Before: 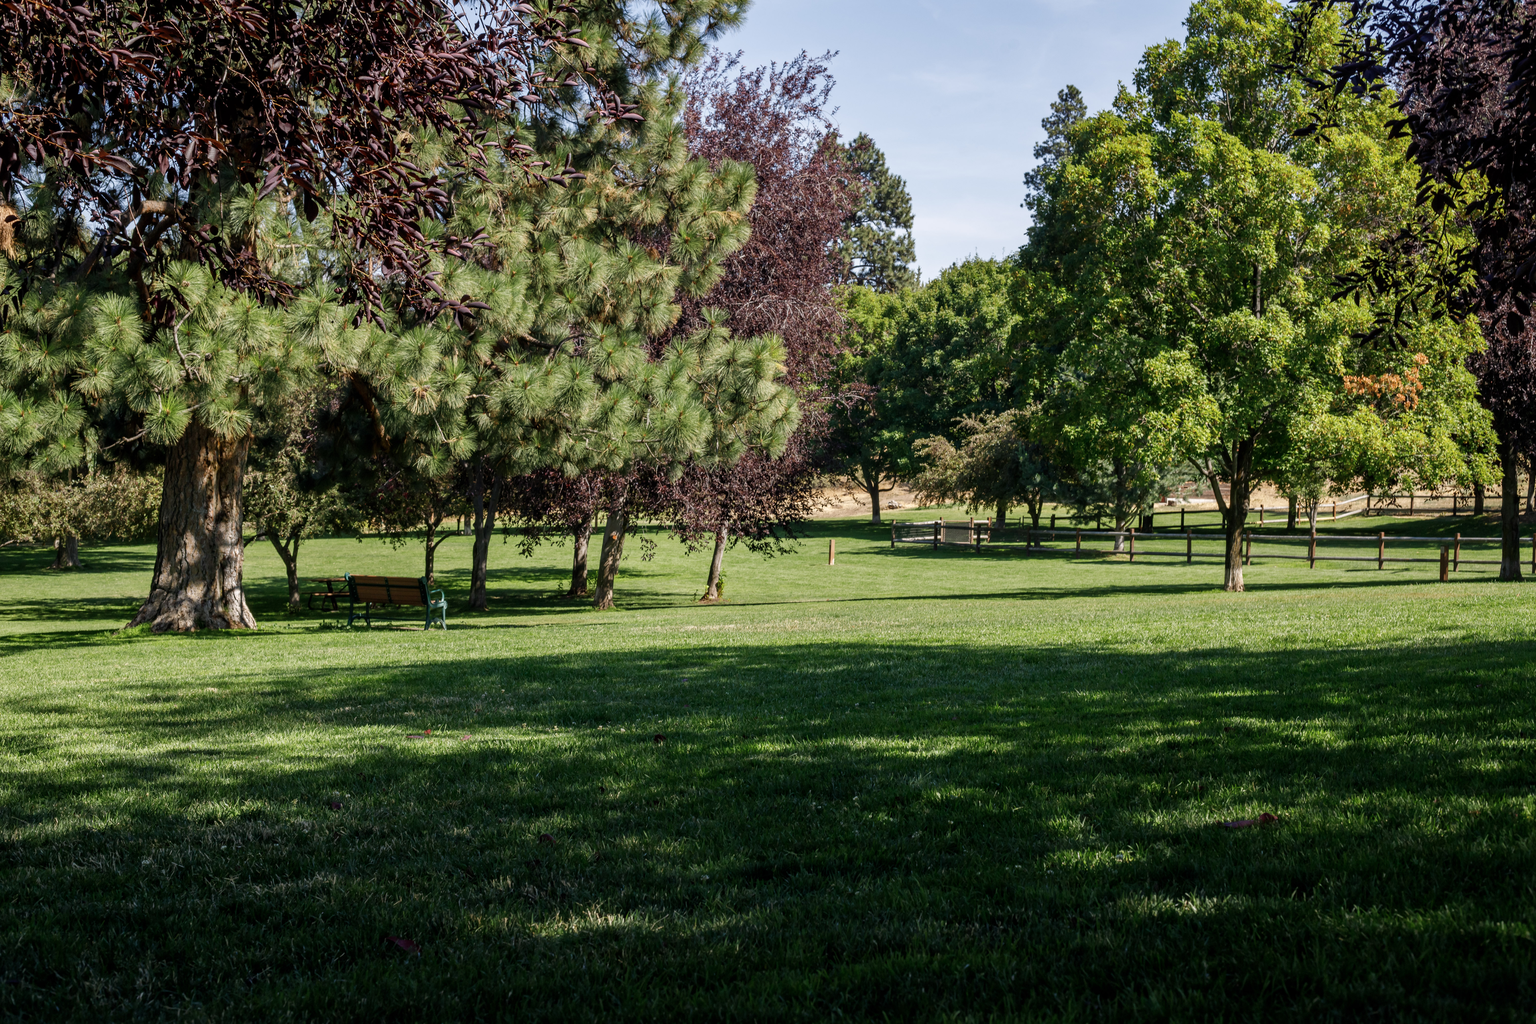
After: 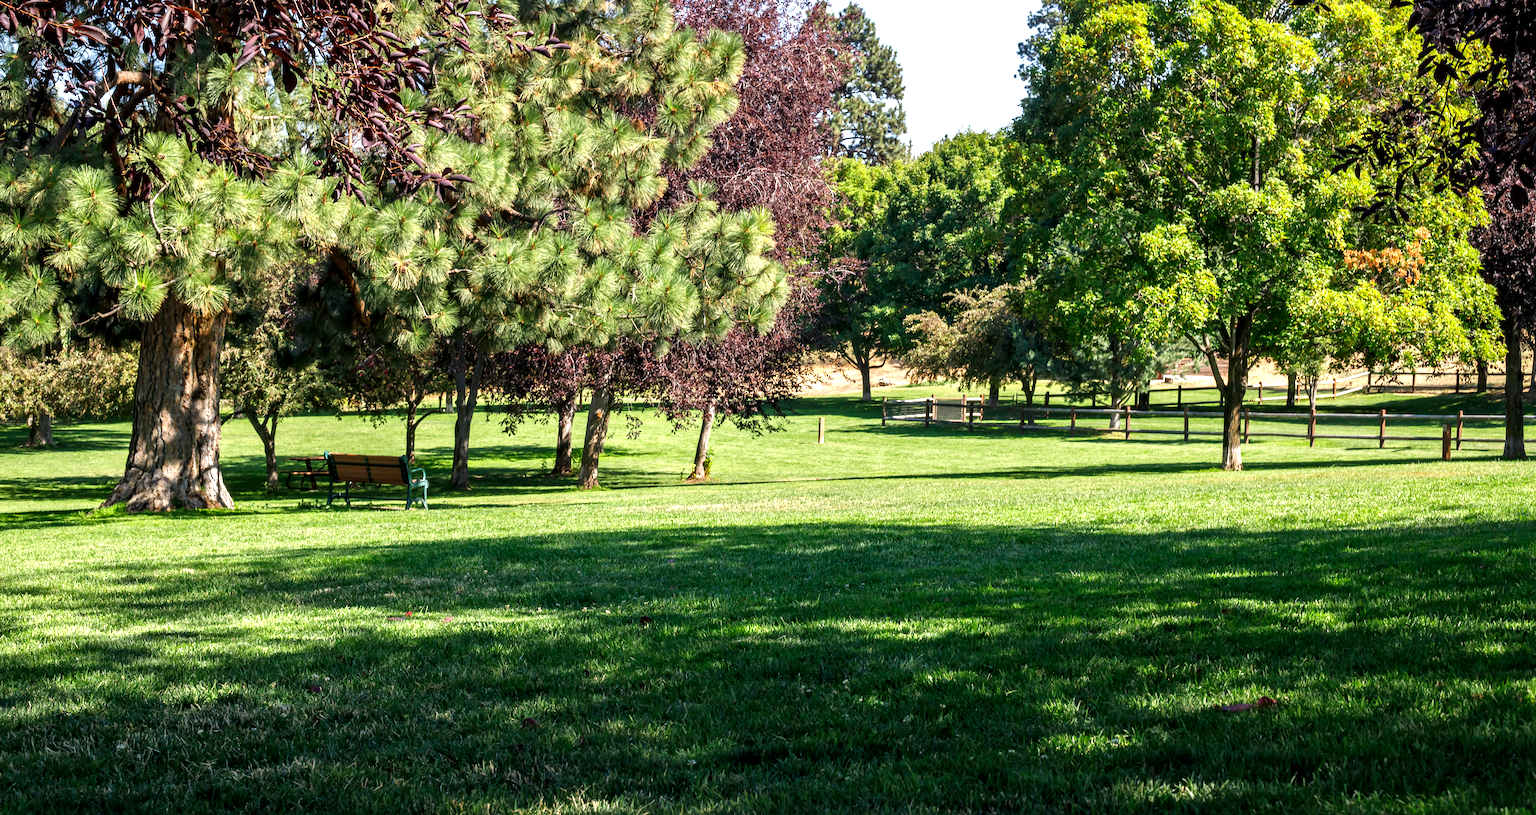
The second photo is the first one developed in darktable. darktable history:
local contrast: mode bilateral grid, contrast 25, coarseness 50, detail 123%, midtone range 0.2
exposure: black level correction 0, exposure 0.9 EV, compensate exposure bias true, compensate highlight preservation false
crop and rotate: left 1.814%, top 12.818%, right 0.25%, bottom 9.225%
